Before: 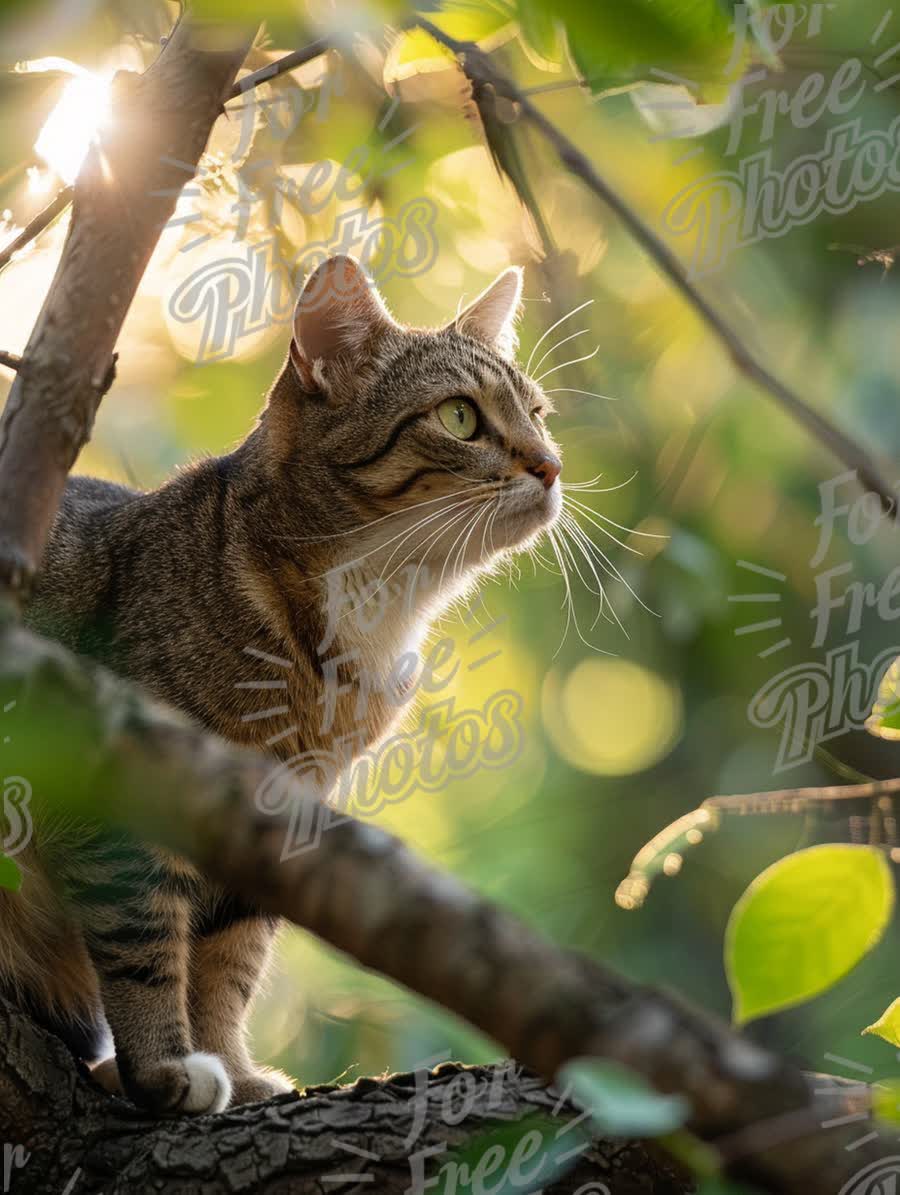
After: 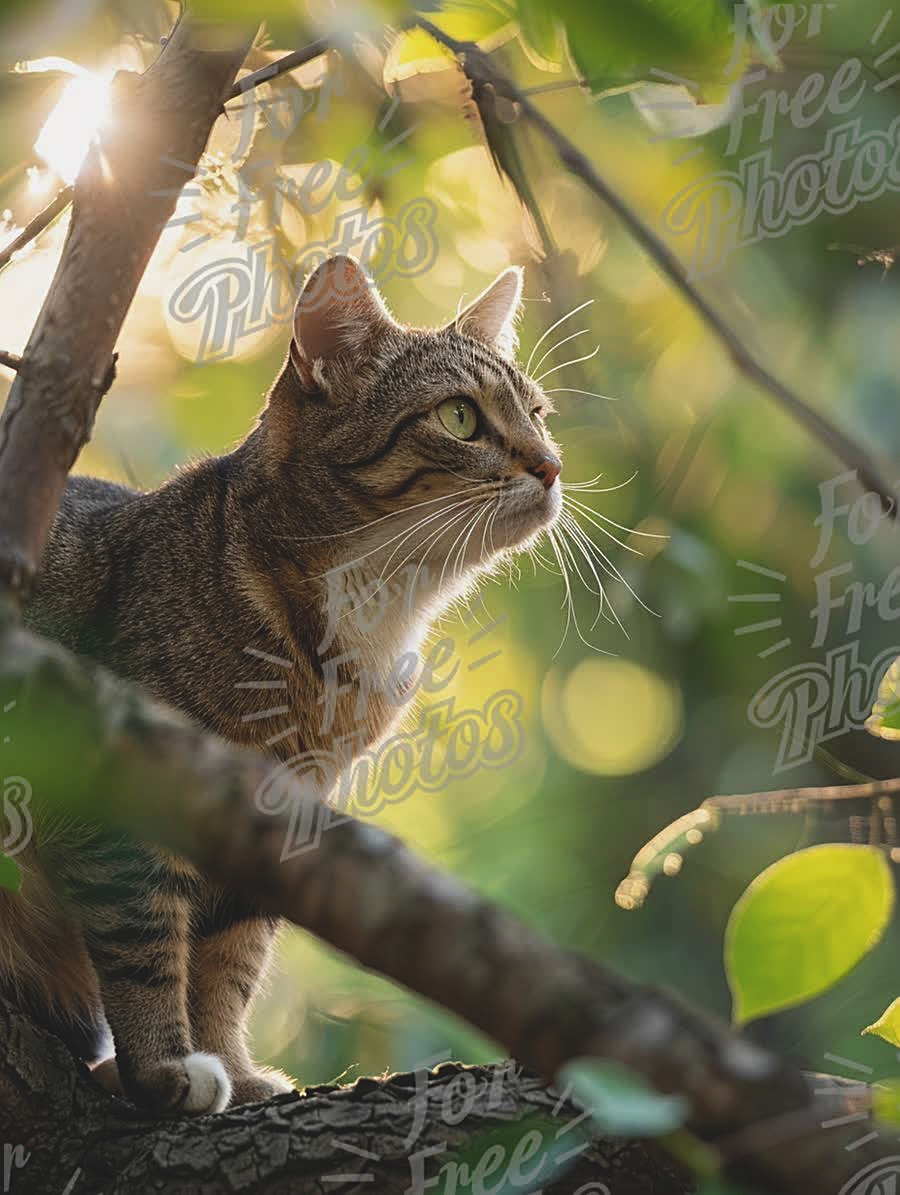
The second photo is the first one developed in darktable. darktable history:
sharpen: on, module defaults
exposure: black level correction -0.014, exposure -0.192 EV, compensate highlight preservation false
